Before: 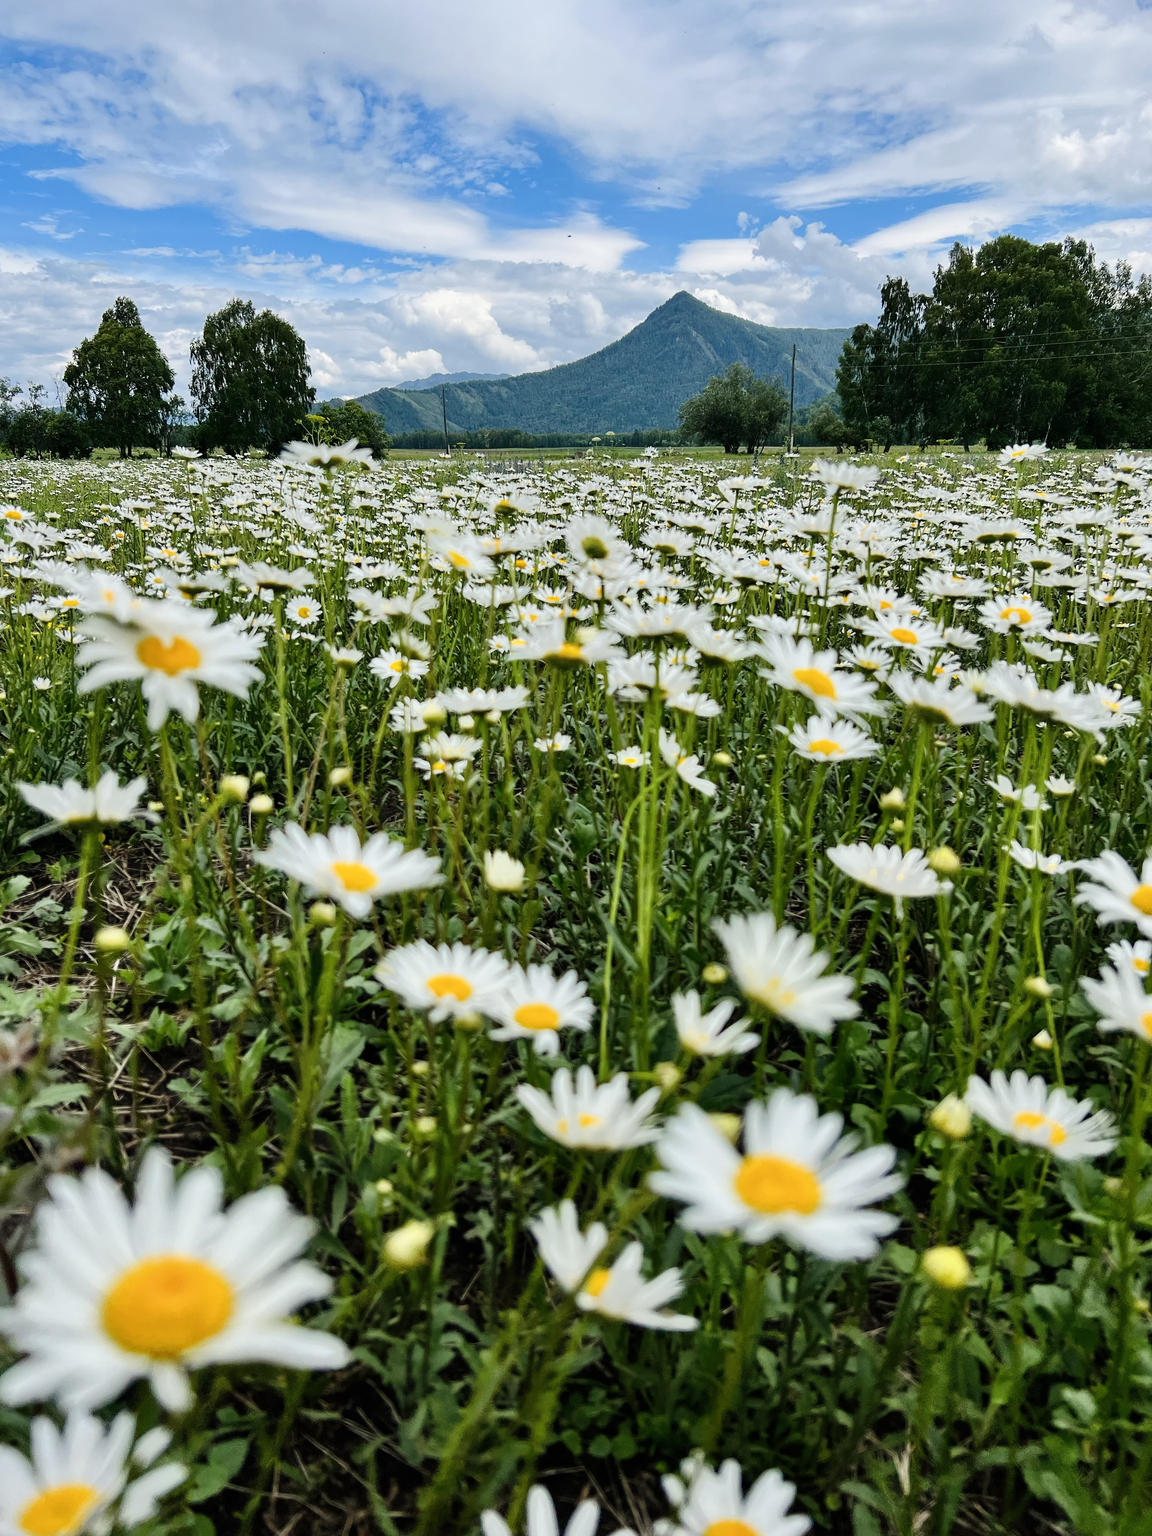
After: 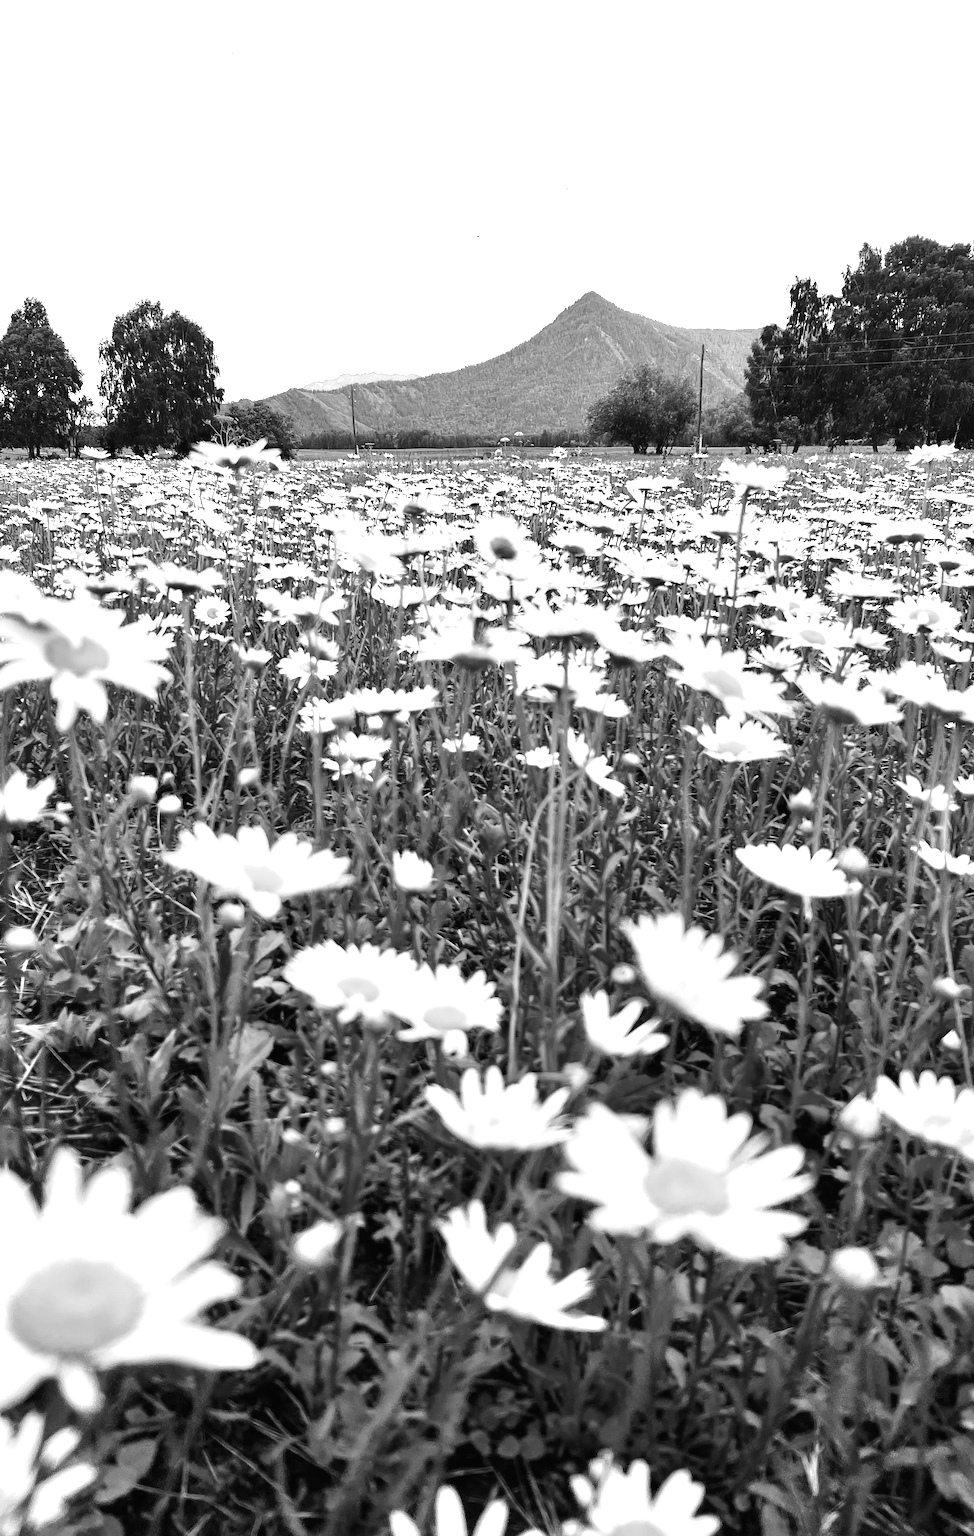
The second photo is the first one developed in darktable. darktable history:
crop: left 8.002%, right 7.407%
exposure: black level correction 0, exposure 0.896 EV, compensate exposure bias true, compensate highlight preservation false
color zones: curves: ch0 [(0, 0.613) (0.01, 0.613) (0.245, 0.448) (0.498, 0.529) (0.642, 0.665) (0.879, 0.777) (0.99, 0.613)]; ch1 [(0, 0) (0.143, 0) (0.286, 0) (0.429, 0) (0.571, 0) (0.714, 0) (0.857, 0)]
